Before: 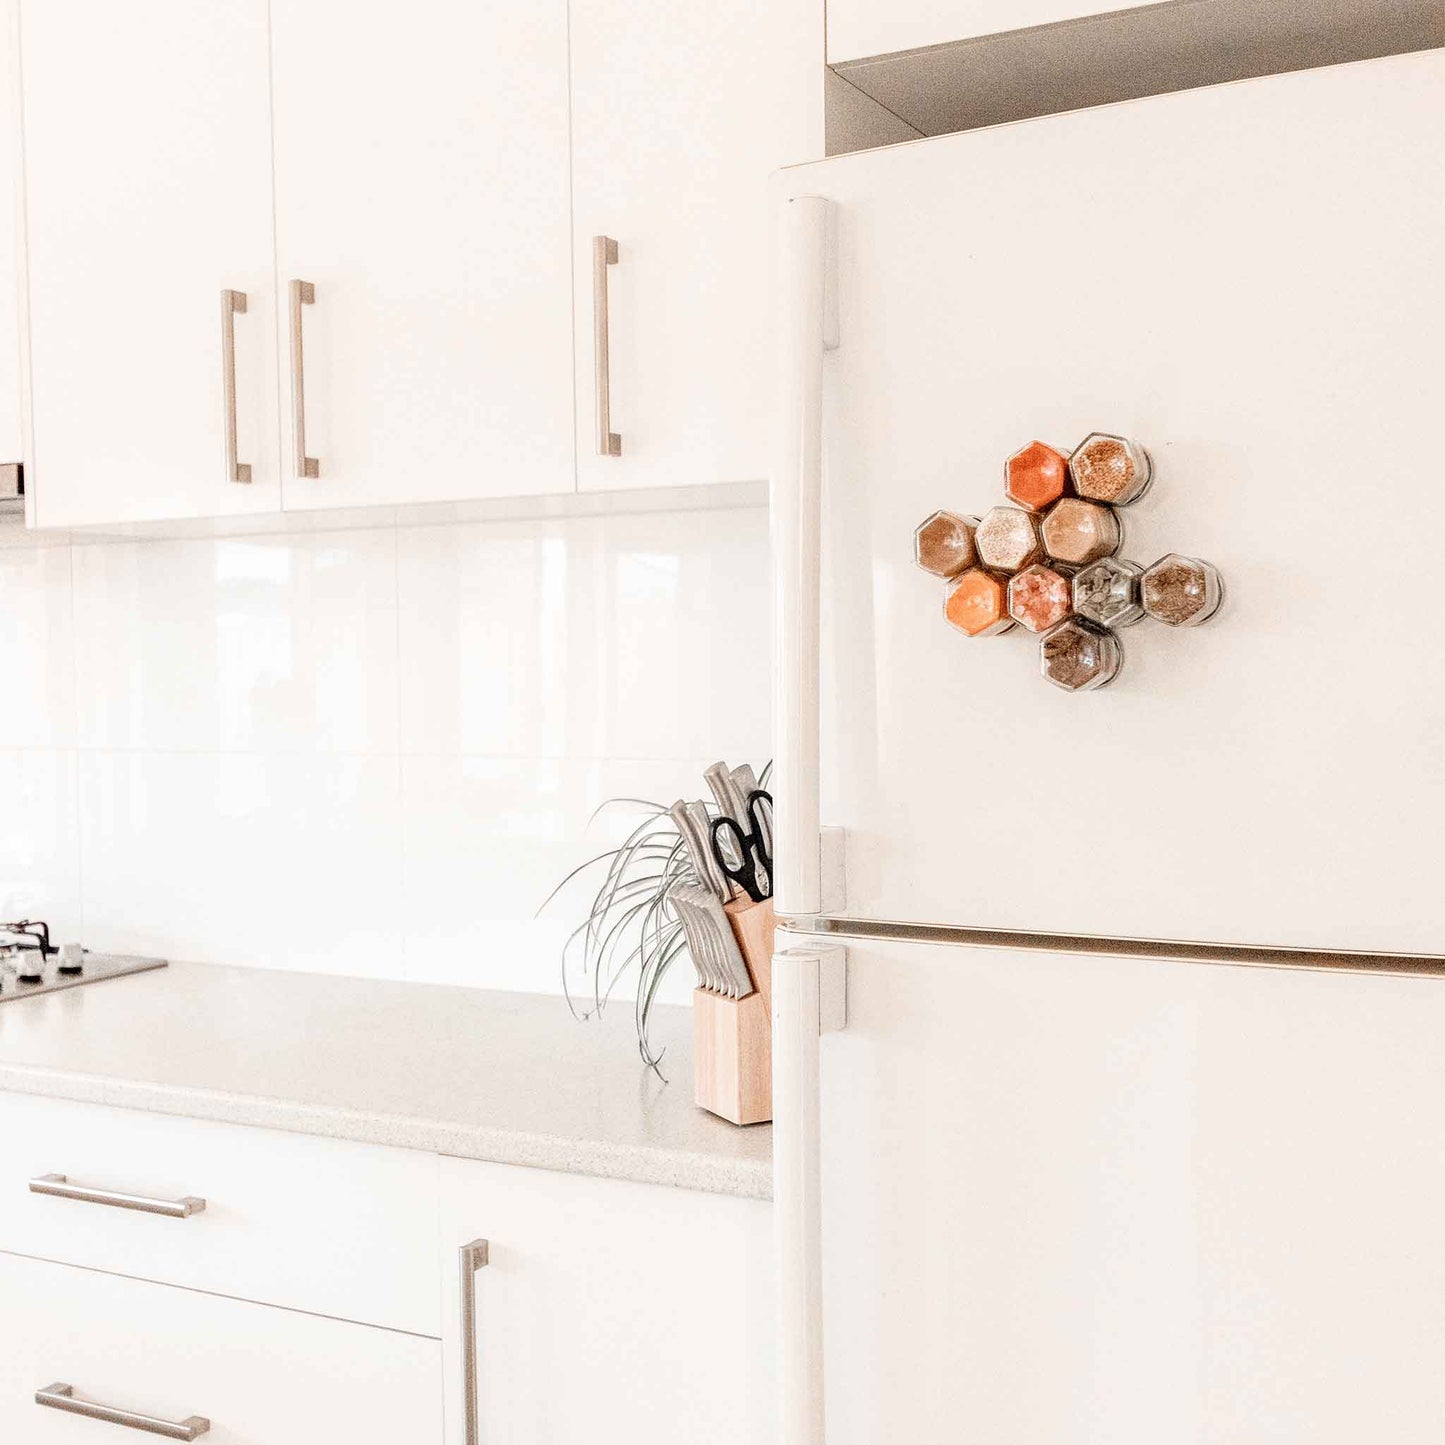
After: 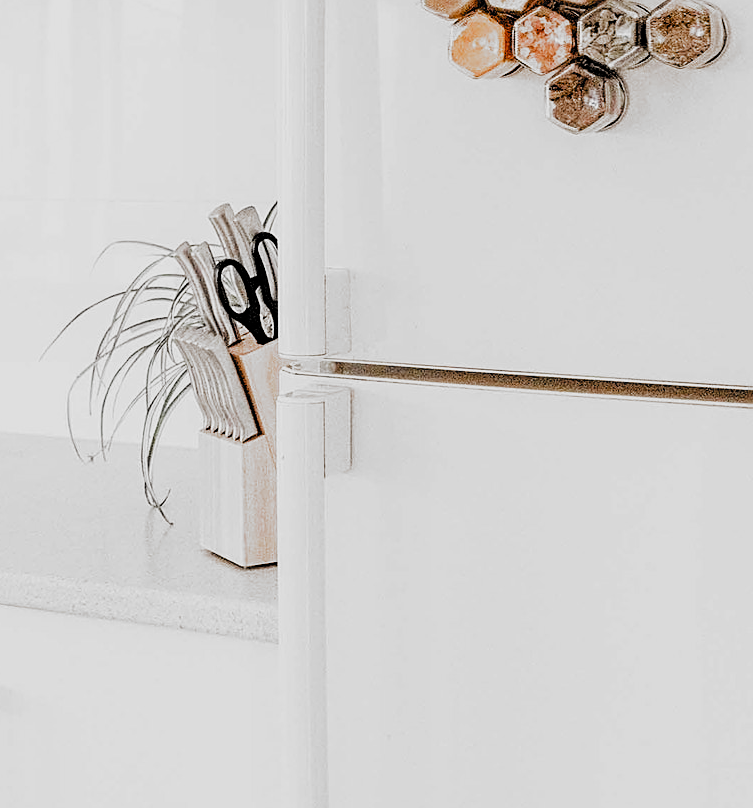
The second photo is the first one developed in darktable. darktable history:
crop: left 34.259%, top 38.677%, right 13.591%, bottom 5.377%
filmic rgb: black relative exposure -5.1 EV, white relative exposure 3.56 EV, hardness 3.18, contrast 1.19, highlights saturation mix -31.41%, add noise in highlights 0, preserve chrominance no, color science v3 (2019), use custom middle-gray values true, contrast in highlights soft
sharpen: on, module defaults
